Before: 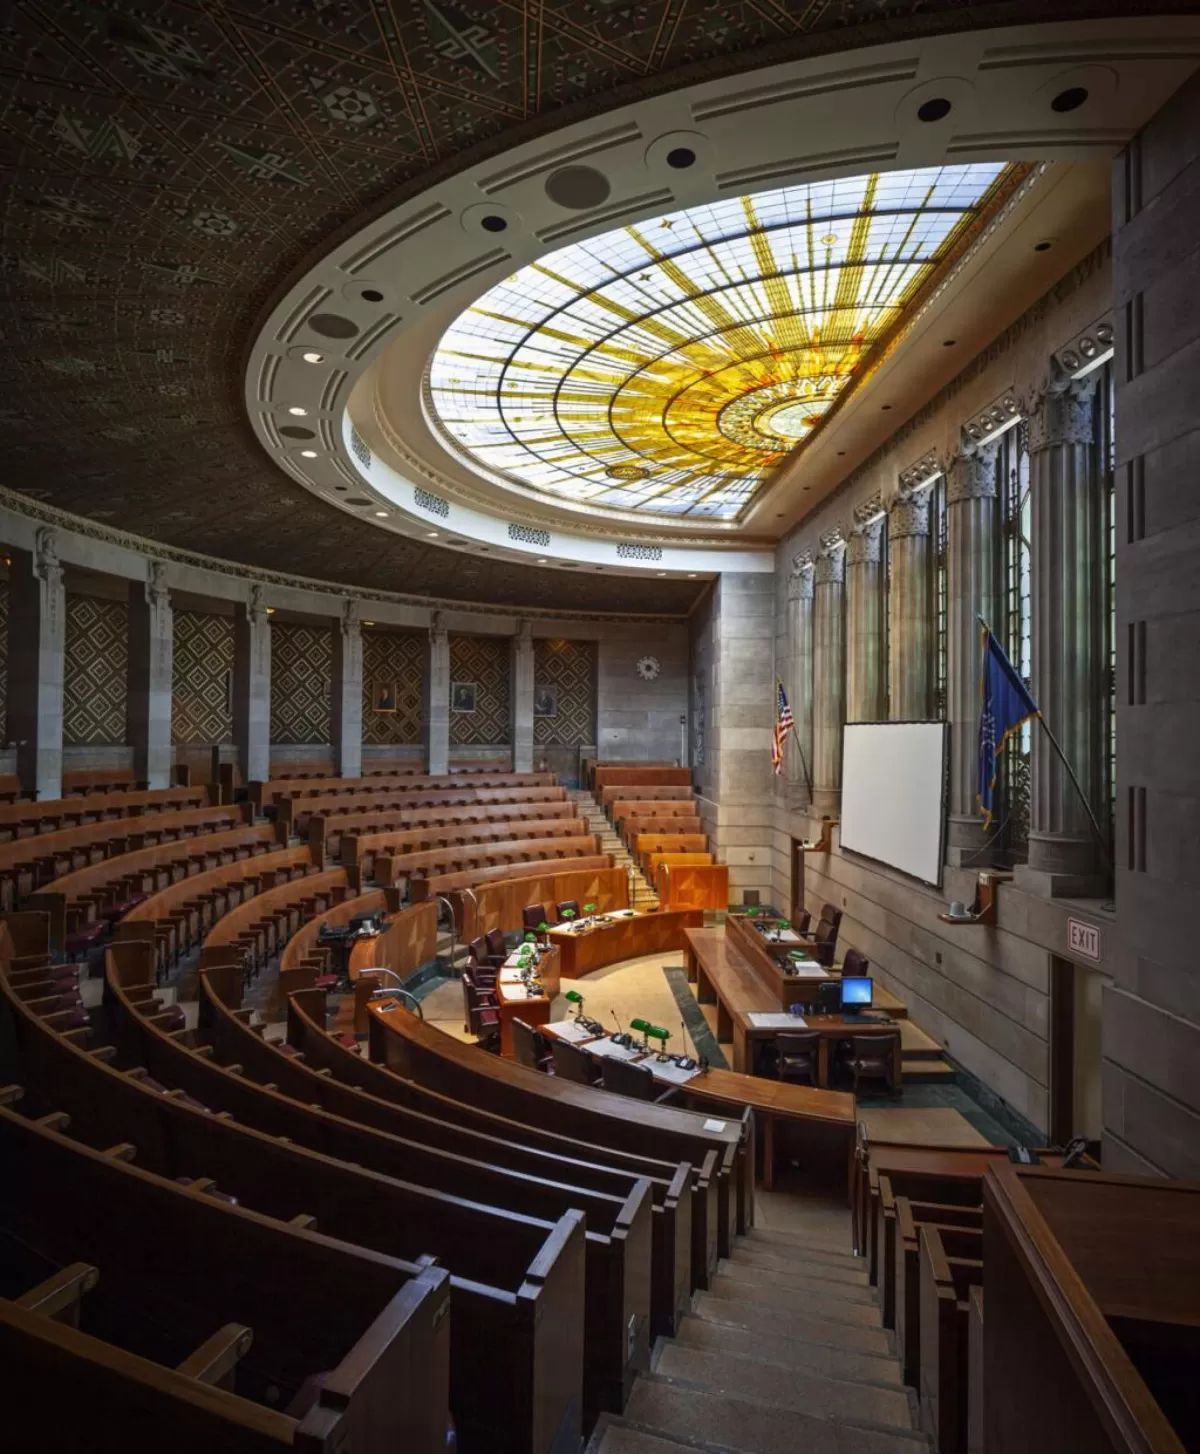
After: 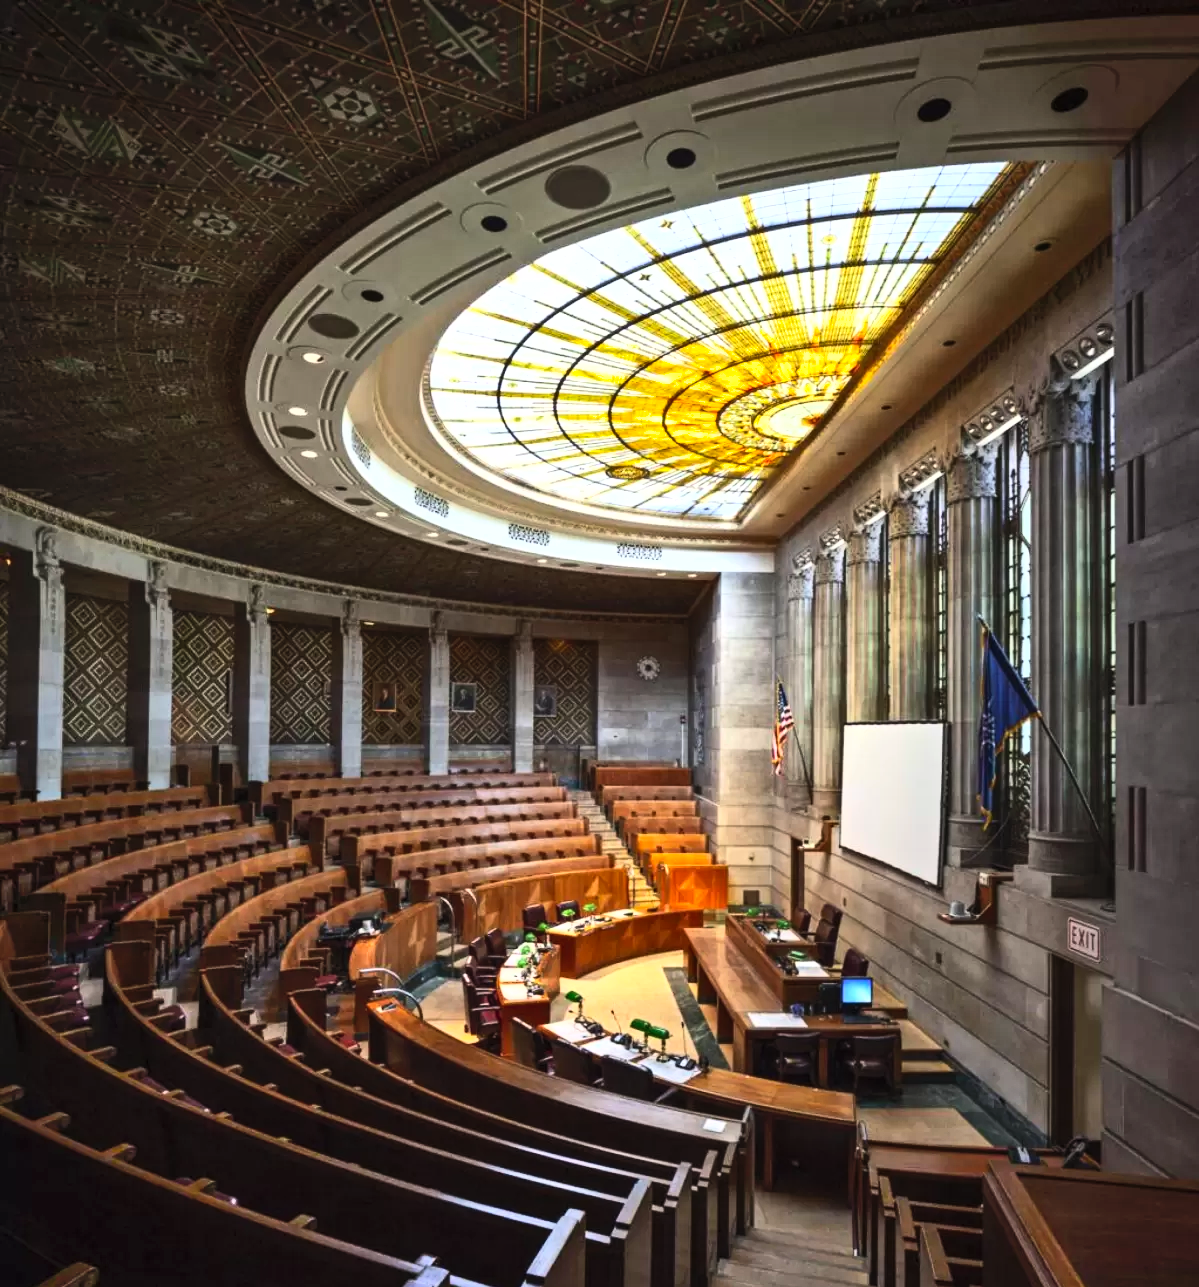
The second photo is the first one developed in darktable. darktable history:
contrast brightness saturation: contrast 0.197, brightness 0.168, saturation 0.216
crop and rotate: top 0%, bottom 11.462%
shadows and highlights: low approximation 0.01, soften with gaussian
tone equalizer: -8 EV -0.738 EV, -7 EV -0.705 EV, -6 EV -0.621 EV, -5 EV -0.377 EV, -3 EV 0.374 EV, -2 EV 0.6 EV, -1 EV 0.686 EV, +0 EV 0.751 EV, edges refinement/feathering 500, mask exposure compensation -1.57 EV, preserve details no
